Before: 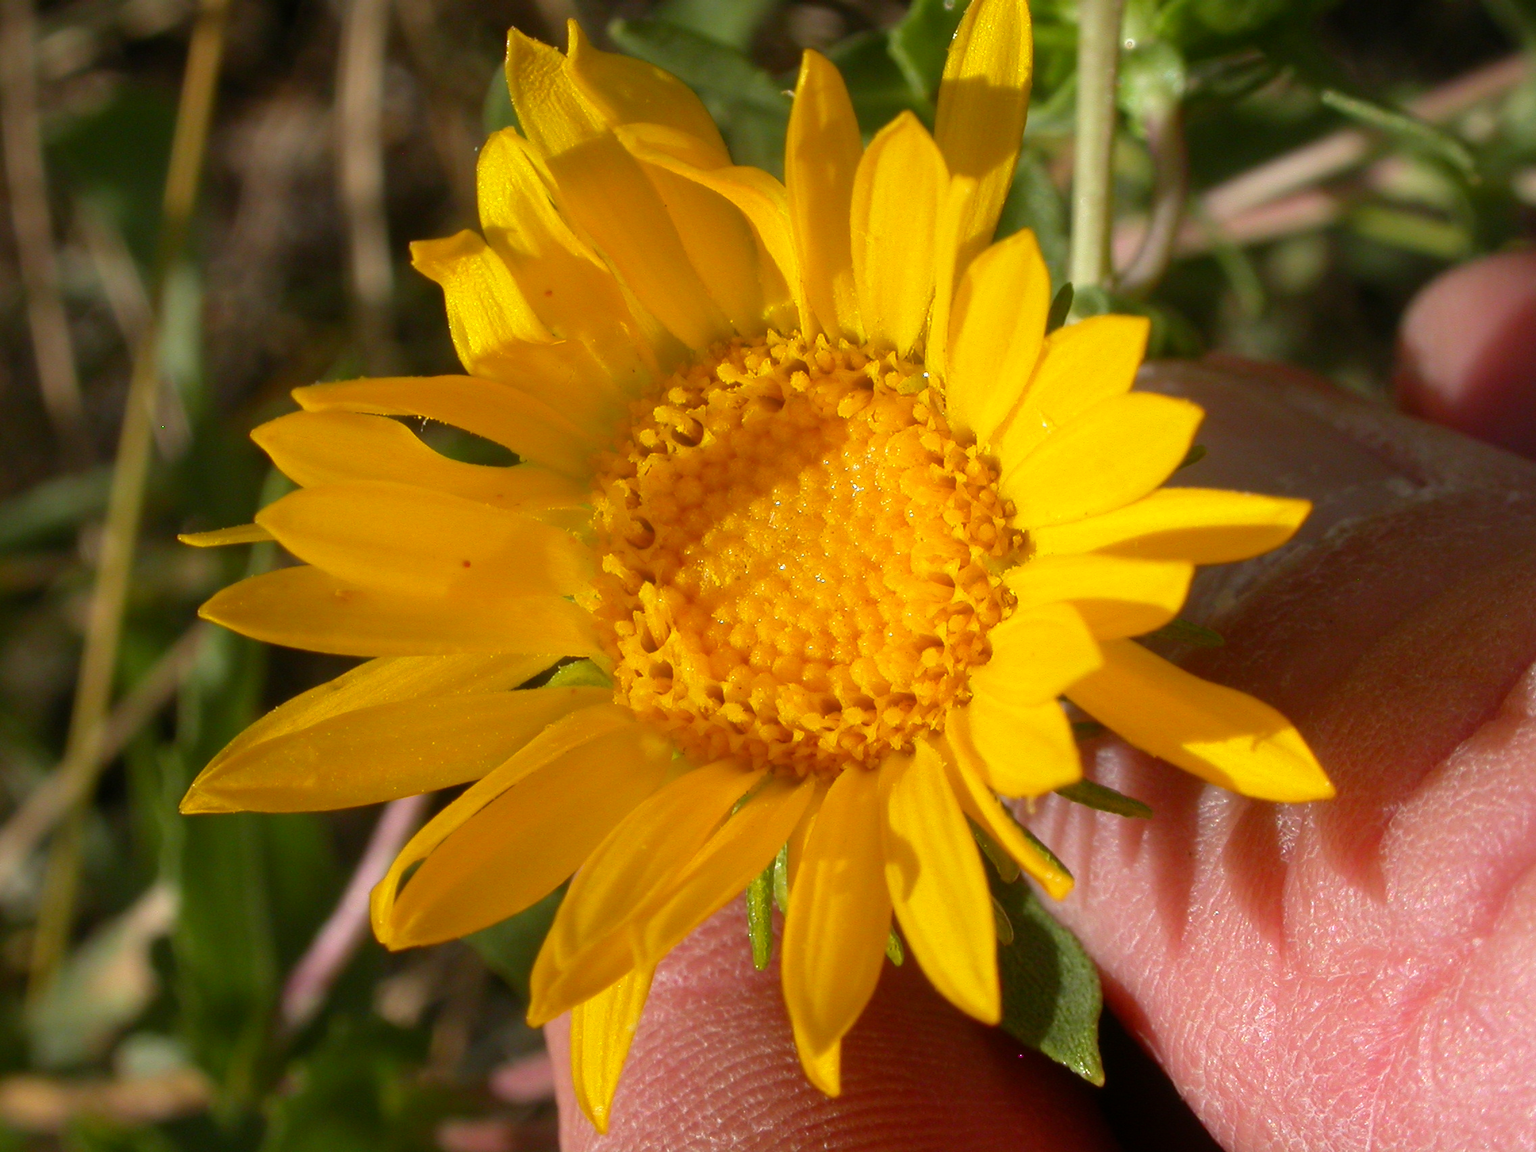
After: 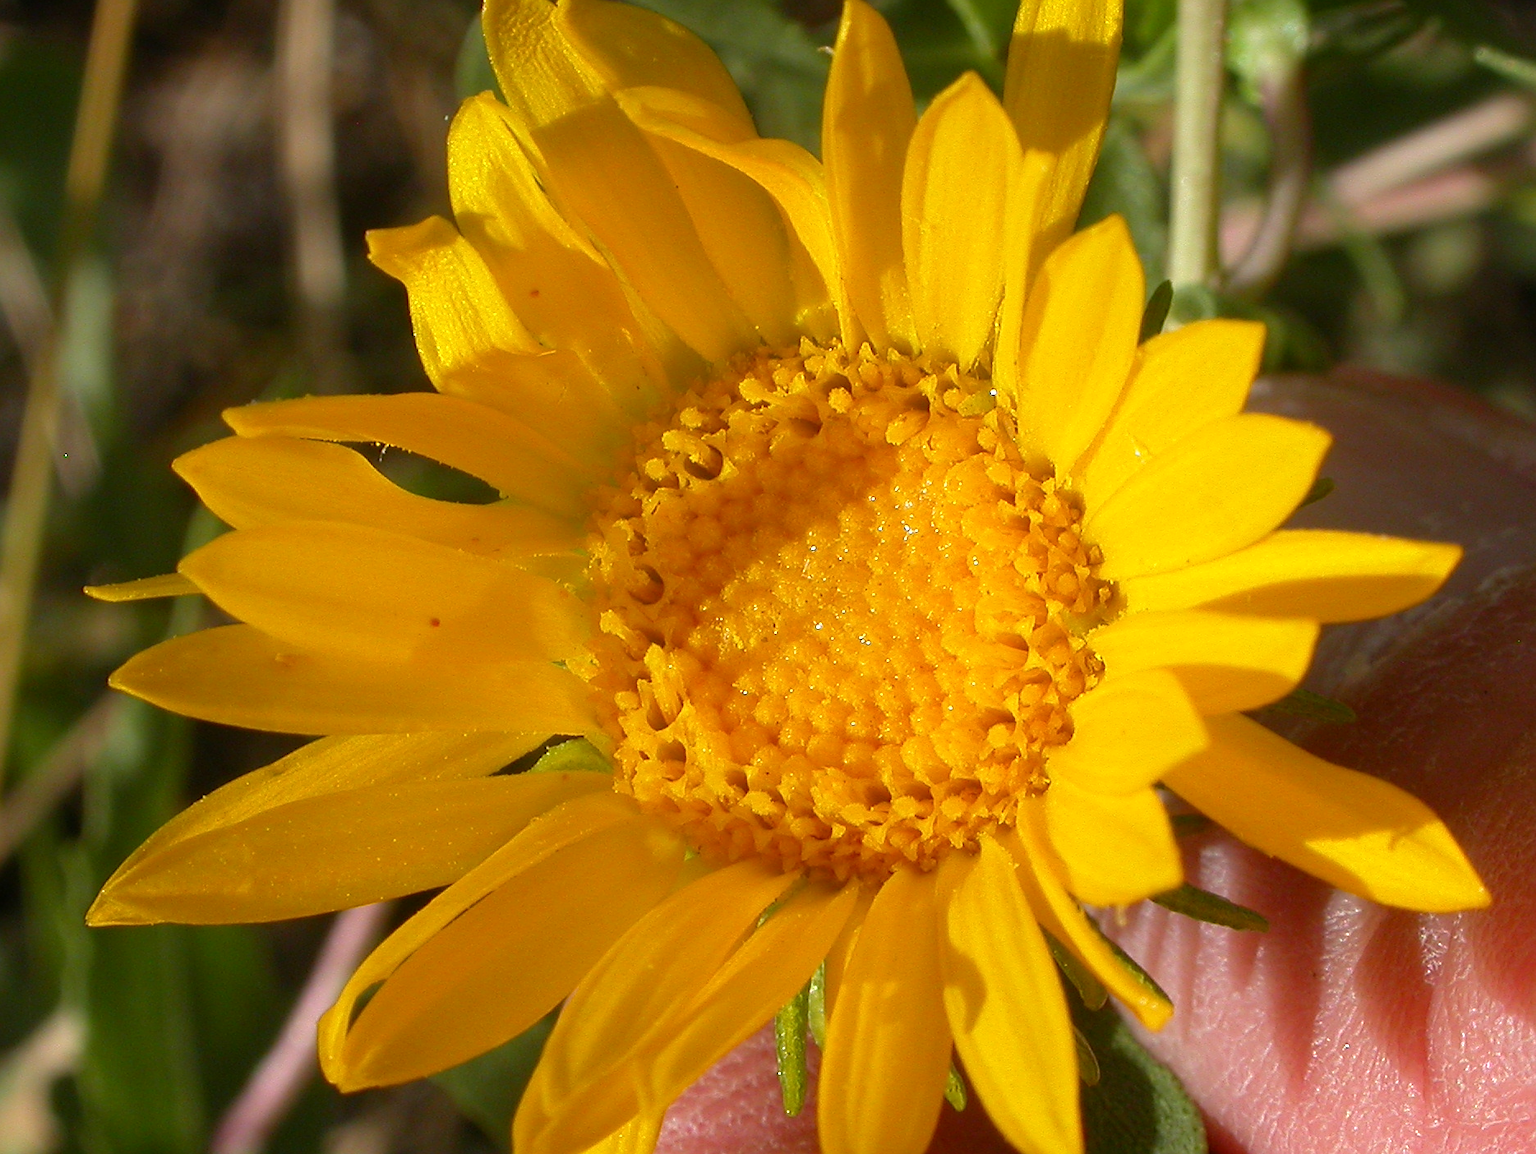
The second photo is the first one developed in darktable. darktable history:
sharpen: on, module defaults
crop and rotate: left 7.099%, top 4.539%, right 10.625%, bottom 12.952%
